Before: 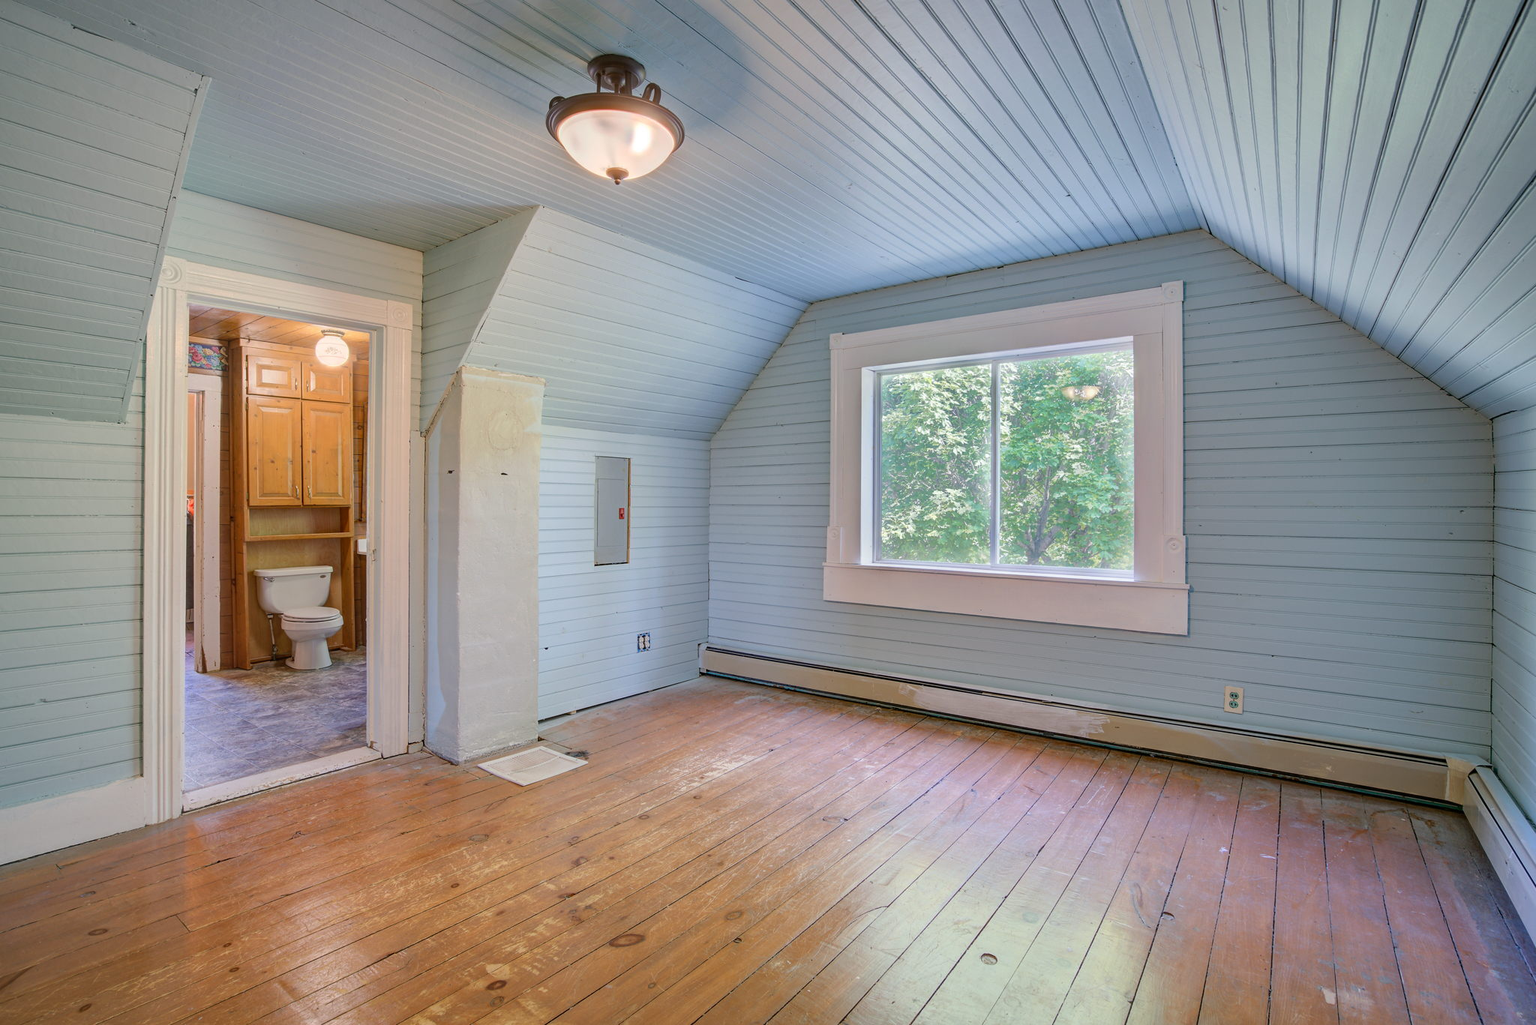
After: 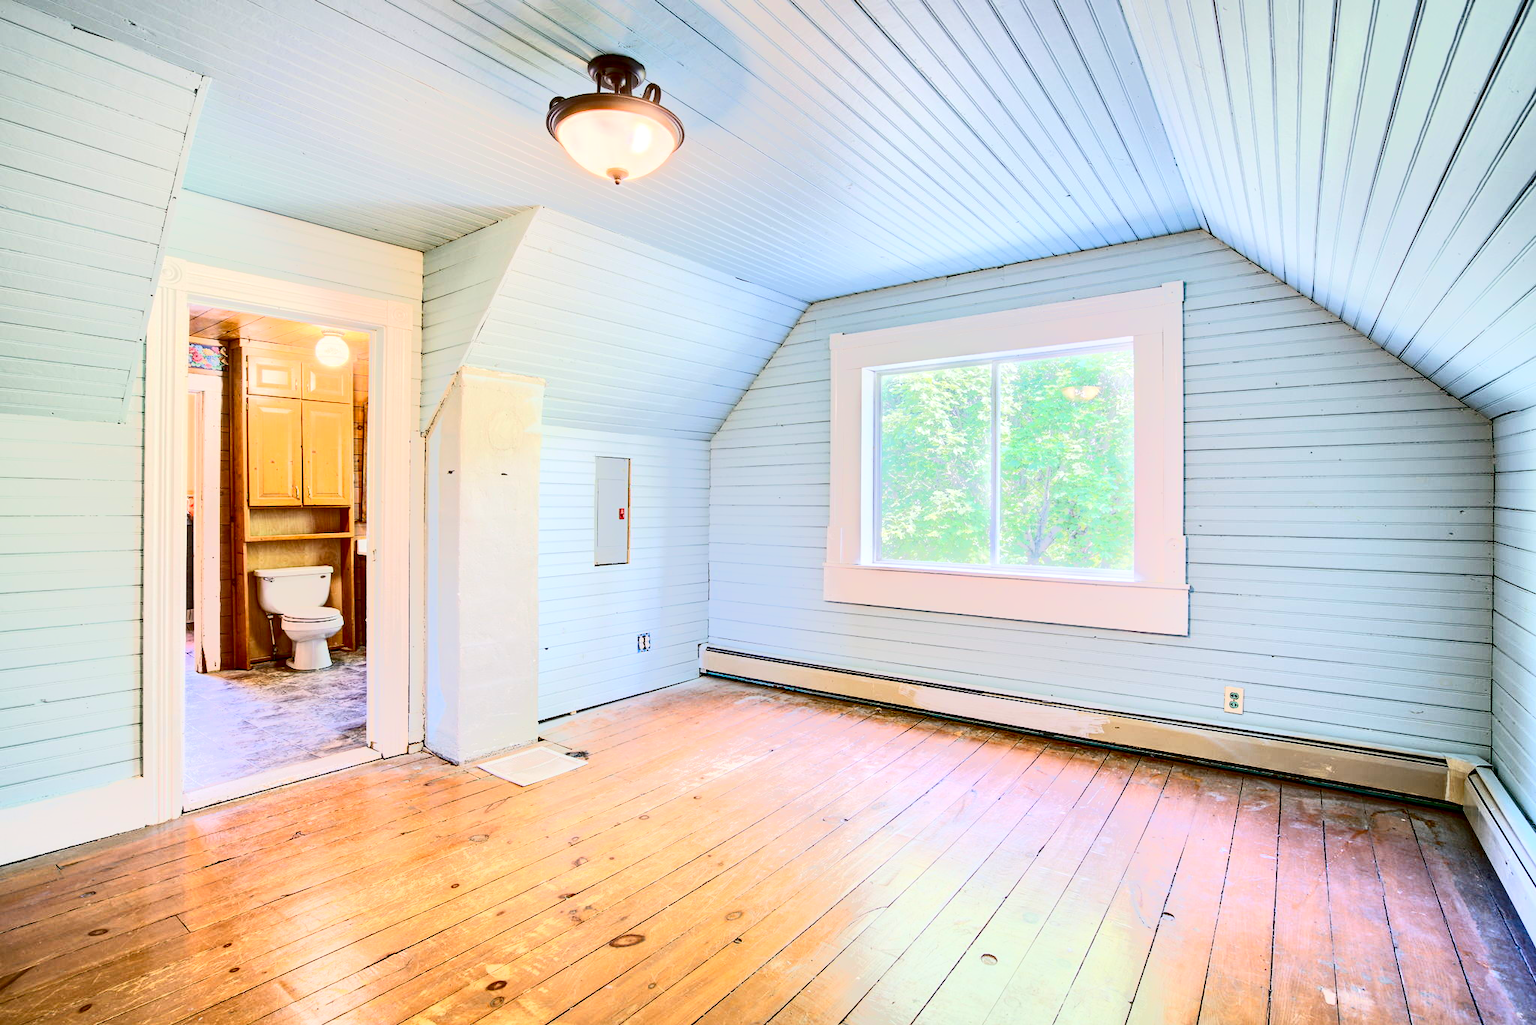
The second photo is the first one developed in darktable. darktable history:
tone equalizer: -7 EV -0.63 EV, -6 EV 1 EV, -5 EV -0.45 EV, -4 EV 0.43 EV, -3 EV 0.41 EV, -2 EV 0.15 EV, -1 EV -0.15 EV, +0 EV -0.39 EV, smoothing diameter 25%, edges refinement/feathering 10, preserve details guided filter
exposure: black level correction 0.012, exposure 0.7 EV, compensate exposure bias true, compensate highlight preservation false
contrast brightness saturation: contrast 0.4, brightness 0.1, saturation 0.21
